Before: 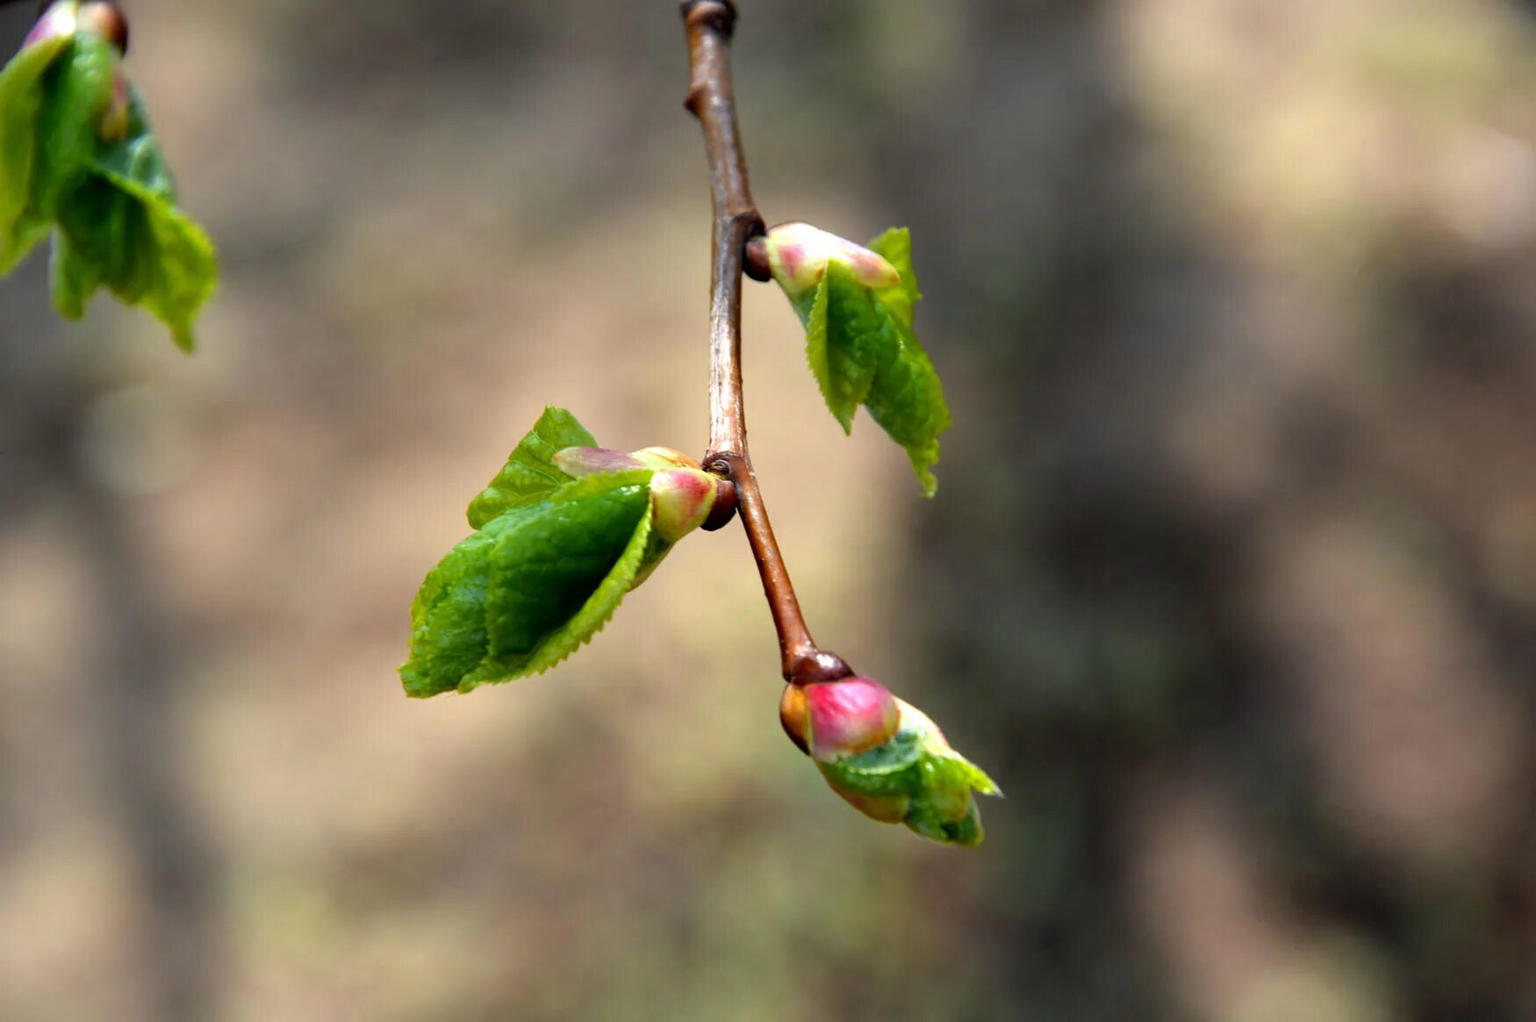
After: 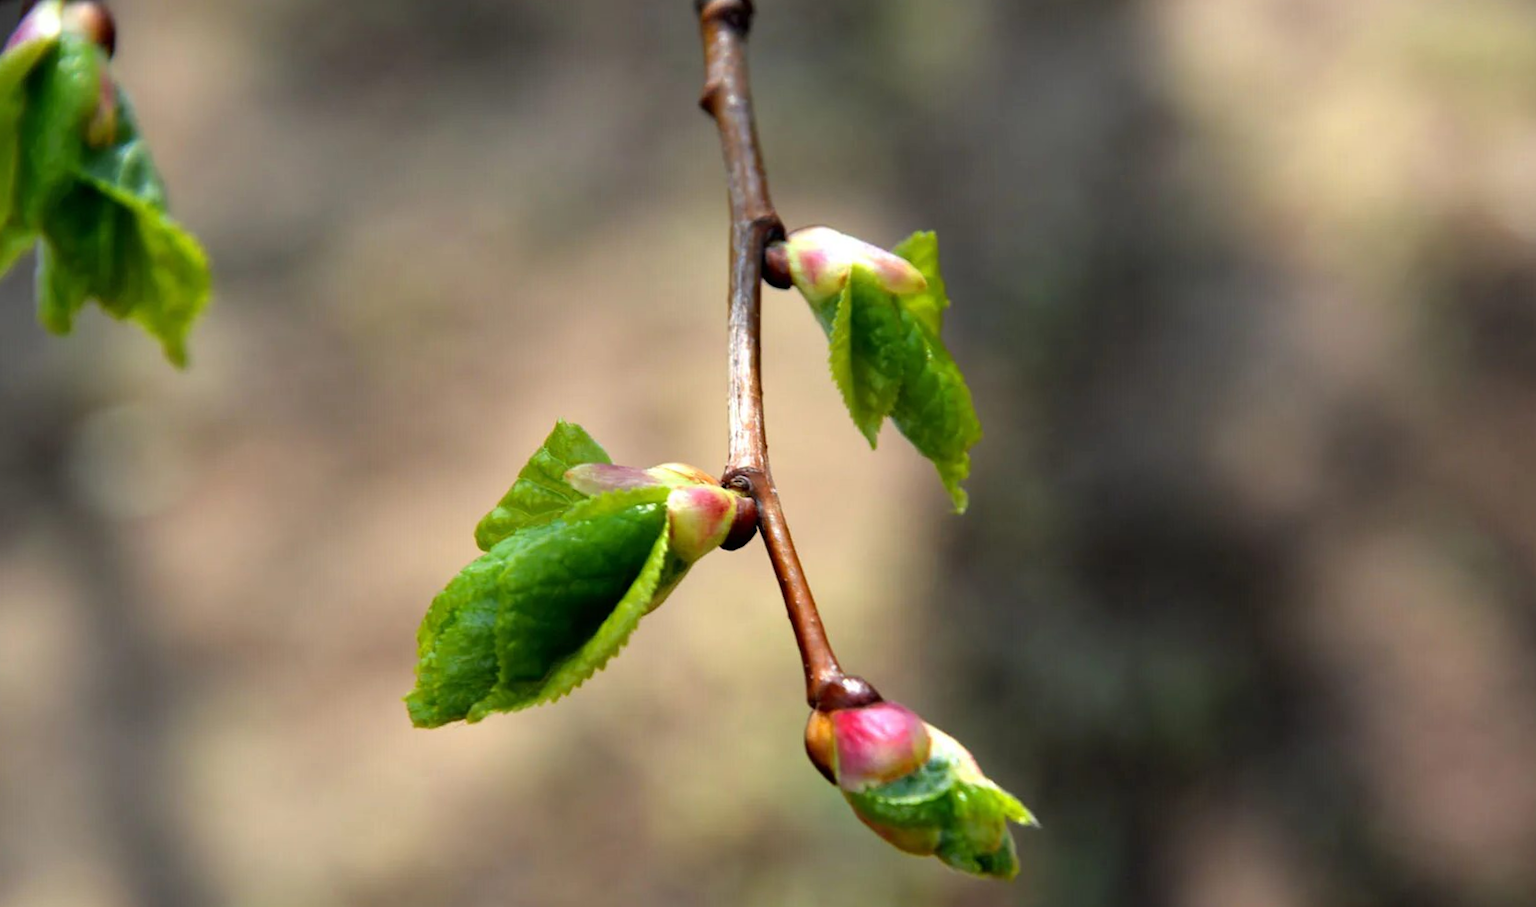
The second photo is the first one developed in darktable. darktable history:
crop and rotate: angle 0.466°, left 0.359%, right 3.078%, bottom 14.172%
